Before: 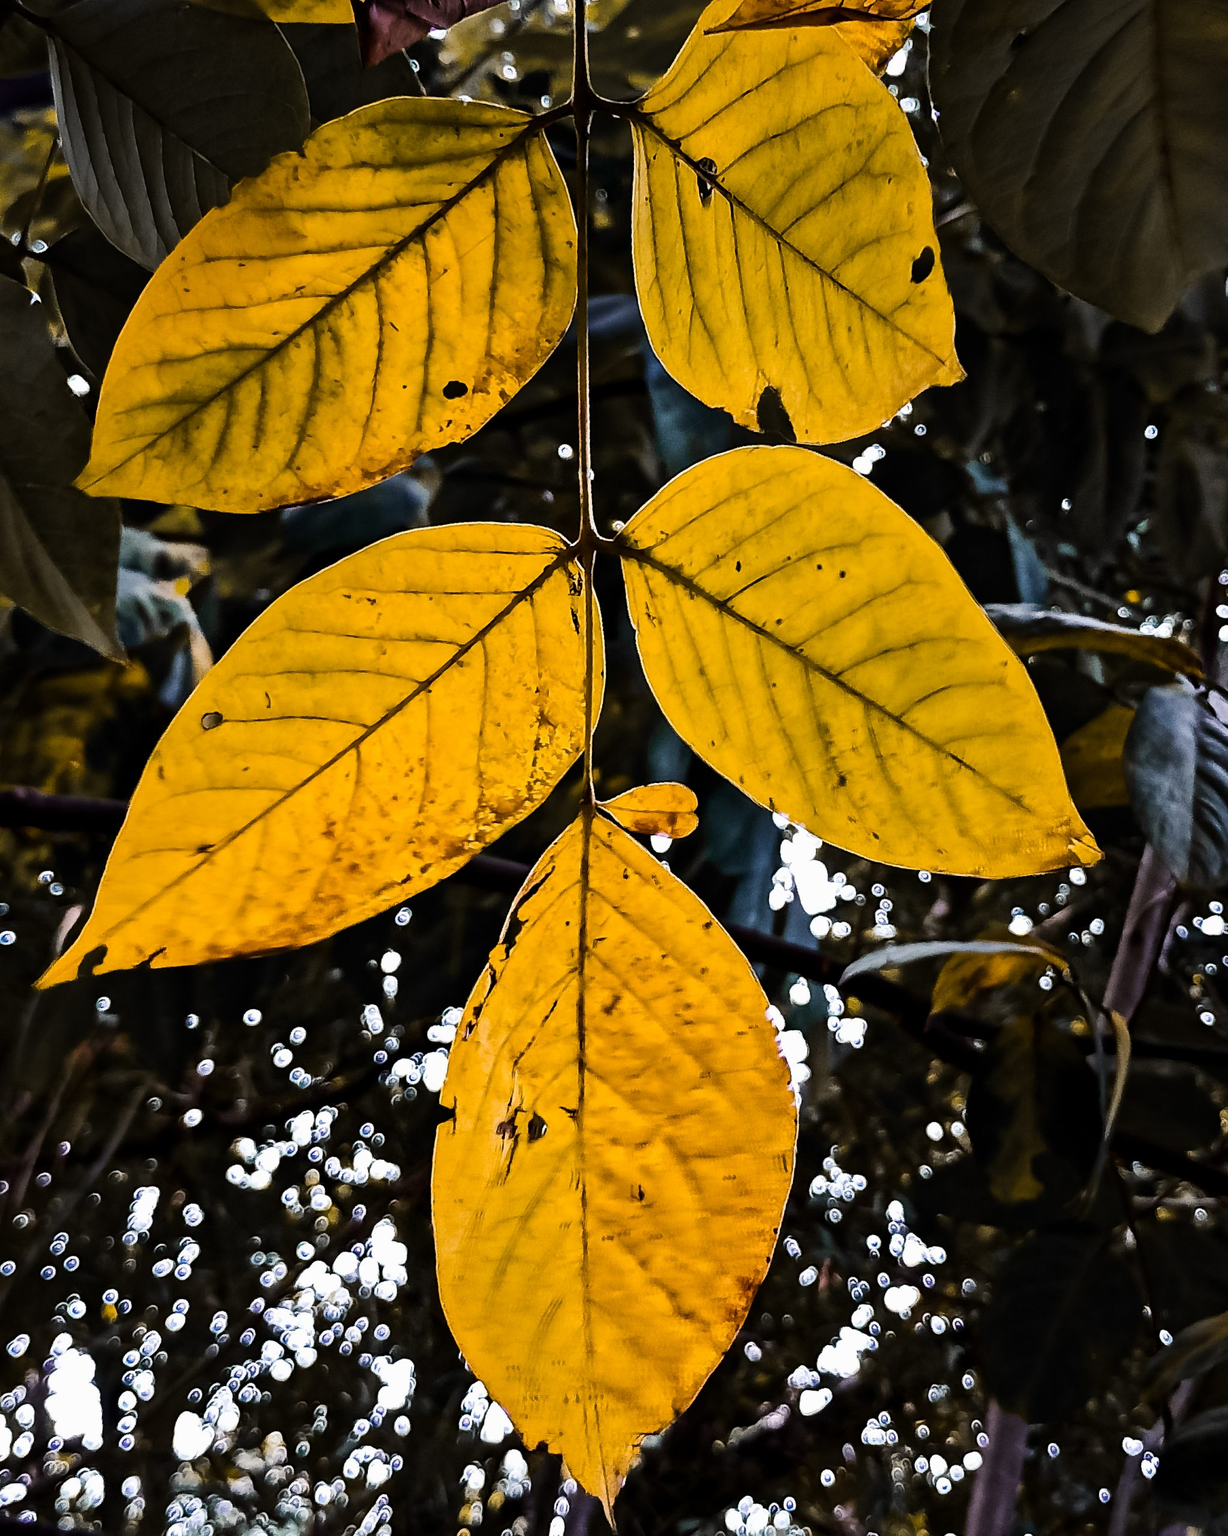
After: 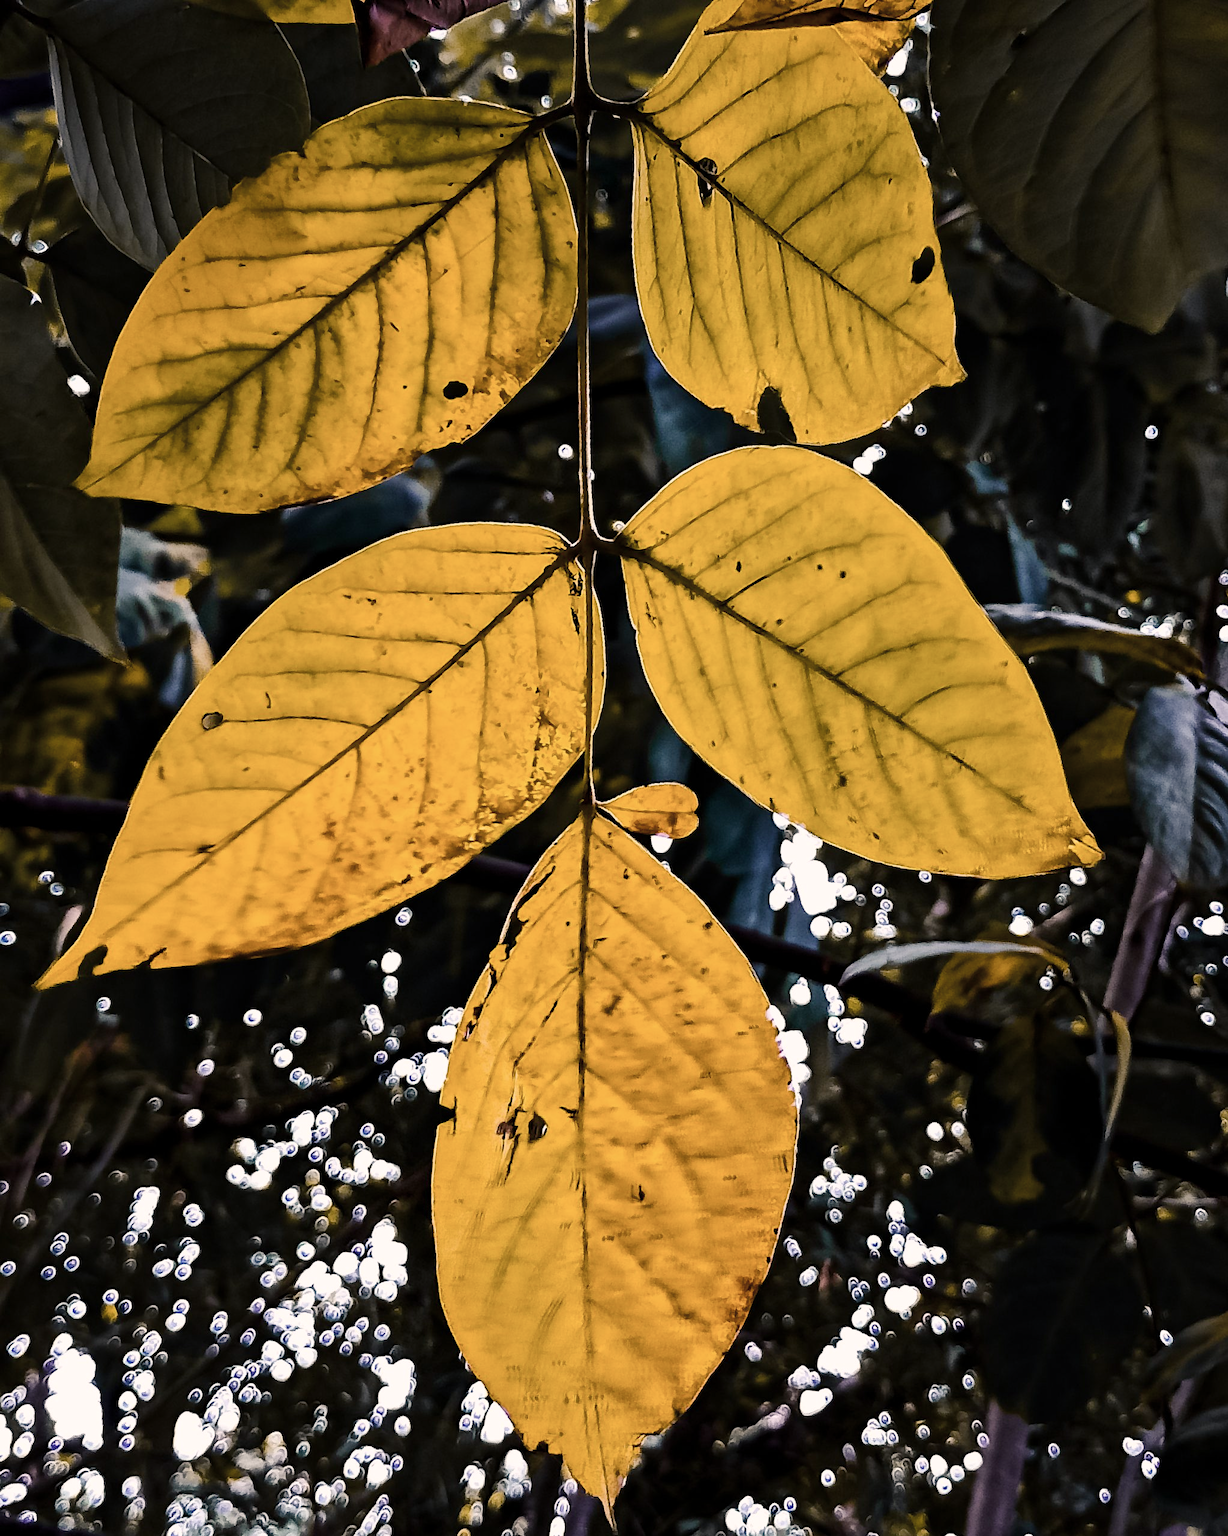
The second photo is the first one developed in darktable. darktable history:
color correction: highlights a* 5.52, highlights b* 5.21, saturation 0.684
color balance rgb: shadows lift › chroma 4.283%, shadows lift › hue 254.27°, power › hue 60.2°, perceptual saturation grading › global saturation 21.303%, perceptual saturation grading › highlights -19.794%, perceptual saturation grading › shadows 29.539%, global vibrance 20%
